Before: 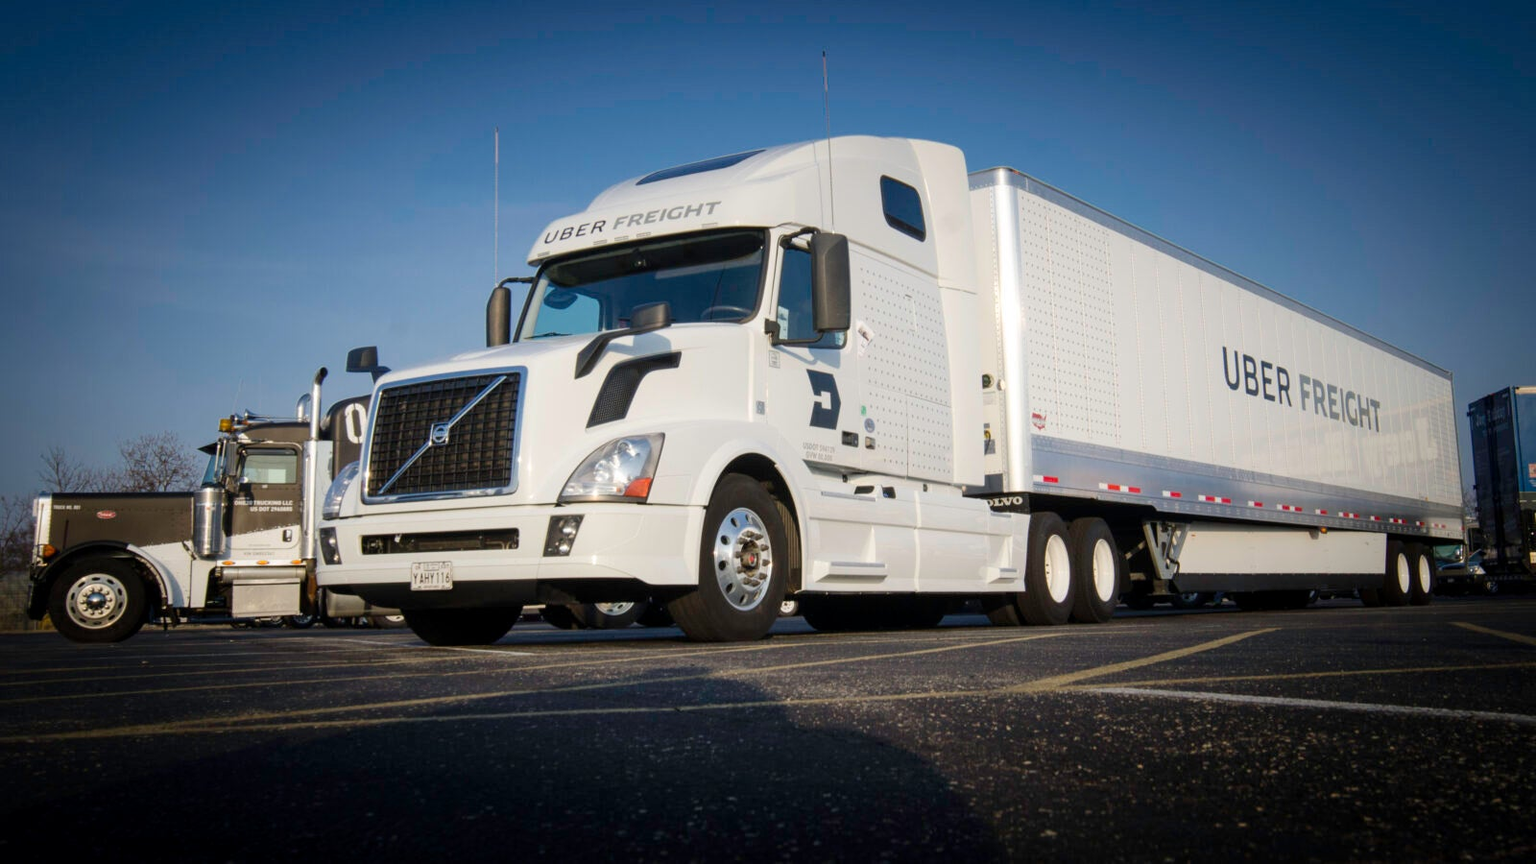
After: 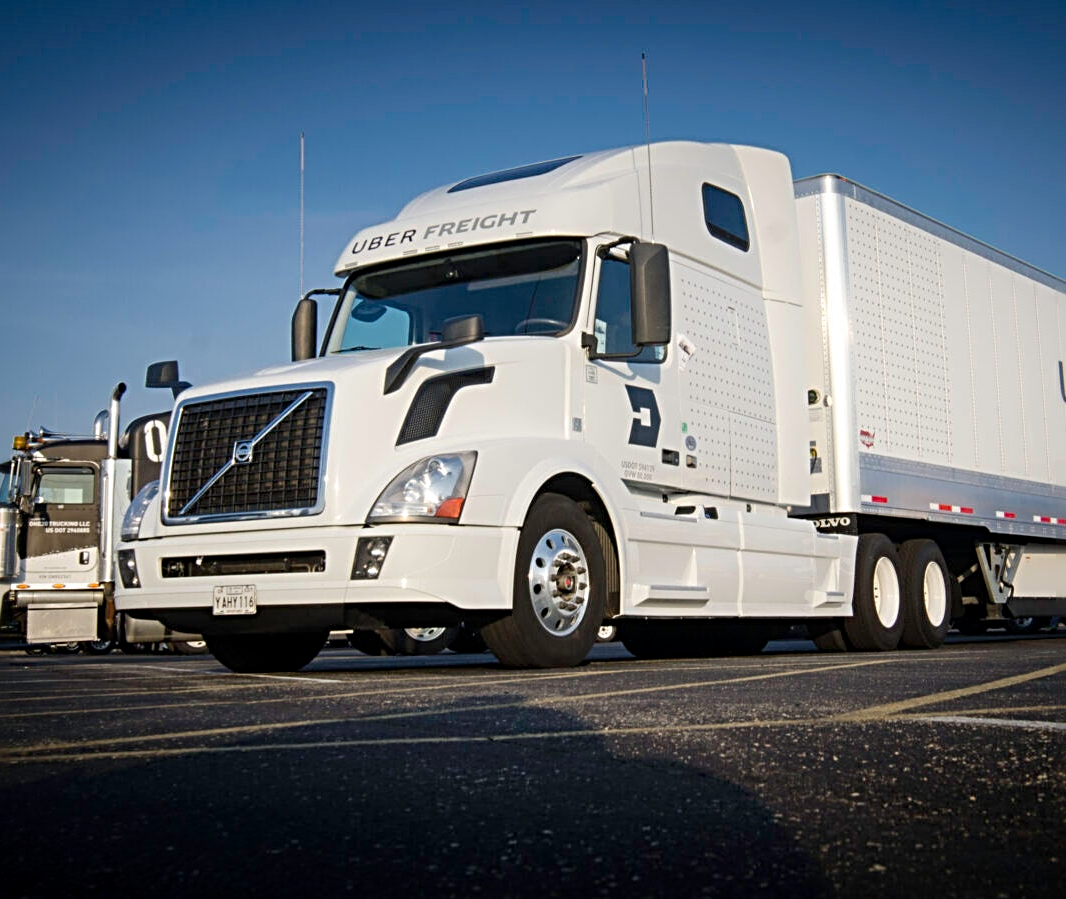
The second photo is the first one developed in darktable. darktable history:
crop and rotate: left 13.537%, right 19.796%
sharpen: radius 4
